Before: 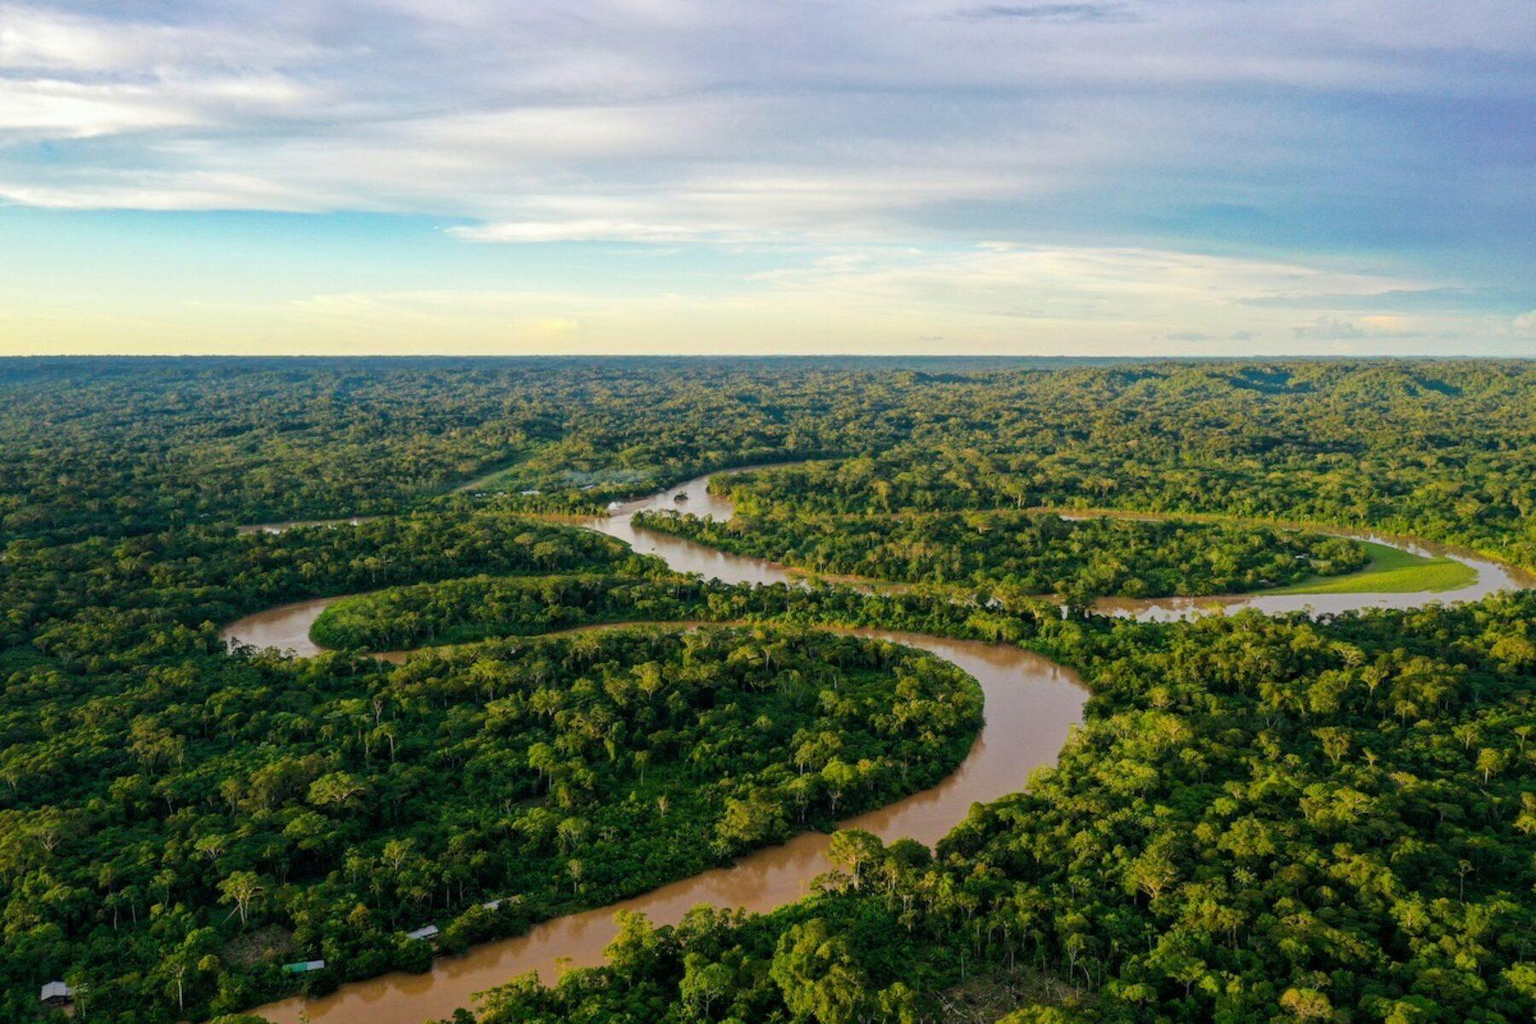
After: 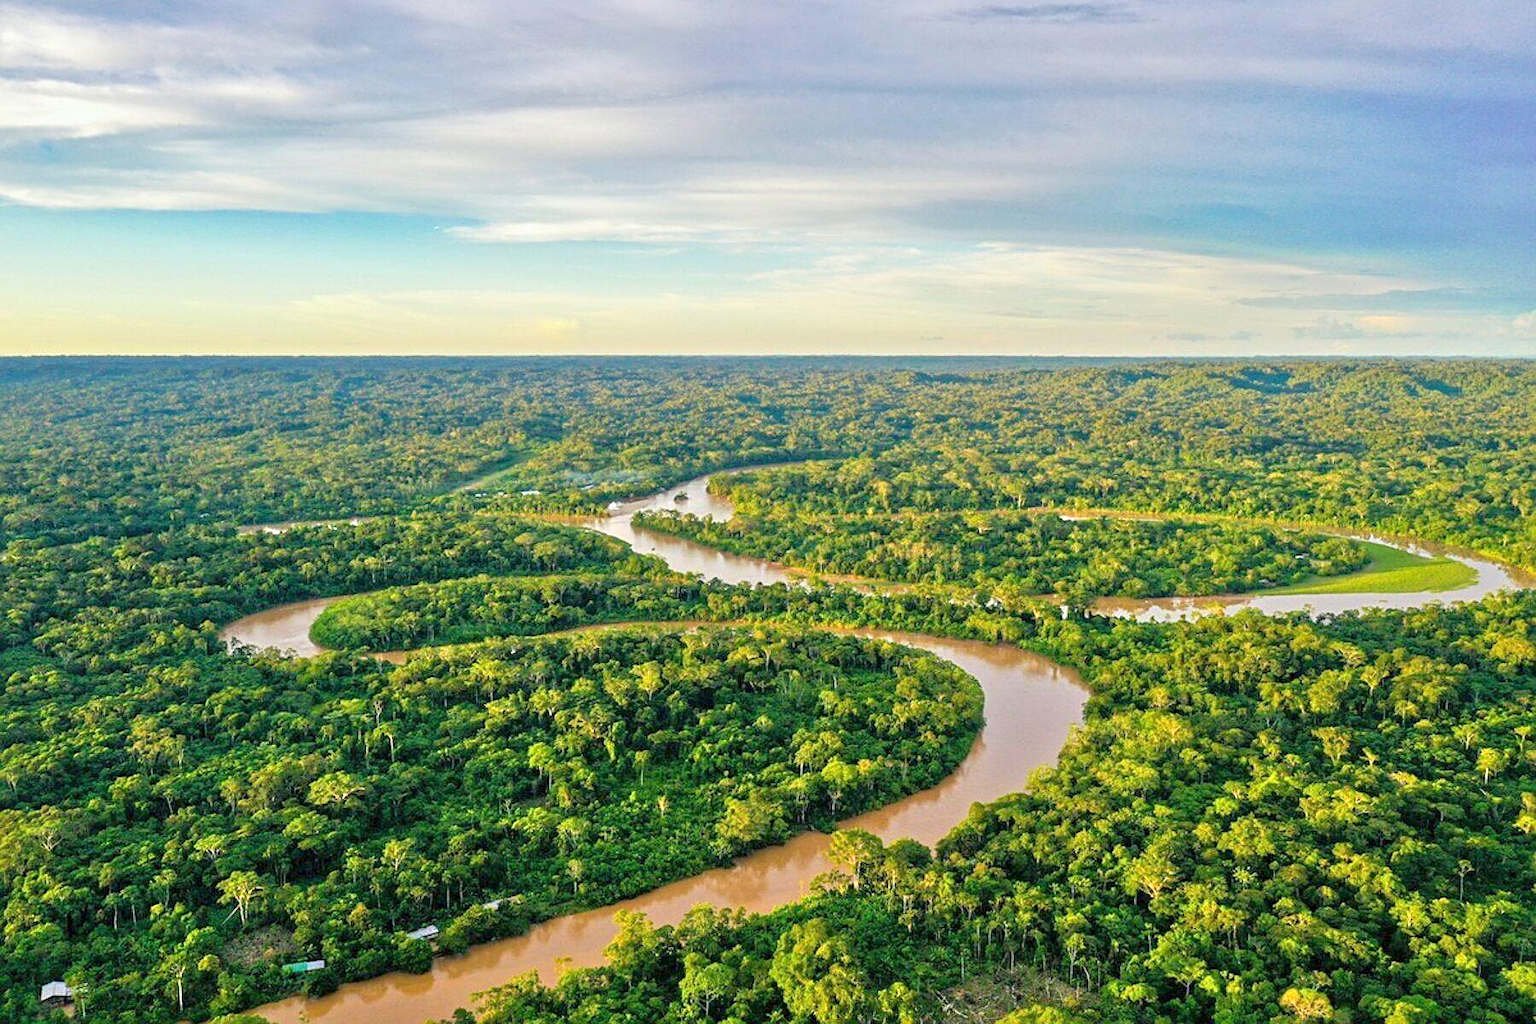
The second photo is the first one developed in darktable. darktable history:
tone equalizer: -8 EV 1.96 EV, -7 EV 1.98 EV, -6 EV 1.98 EV, -5 EV 1.97 EV, -4 EV 1.97 EV, -3 EV 1.47 EV, -2 EV 0.999 EV, -1 EV 0.492 EV
sharpen: on, module defaults
